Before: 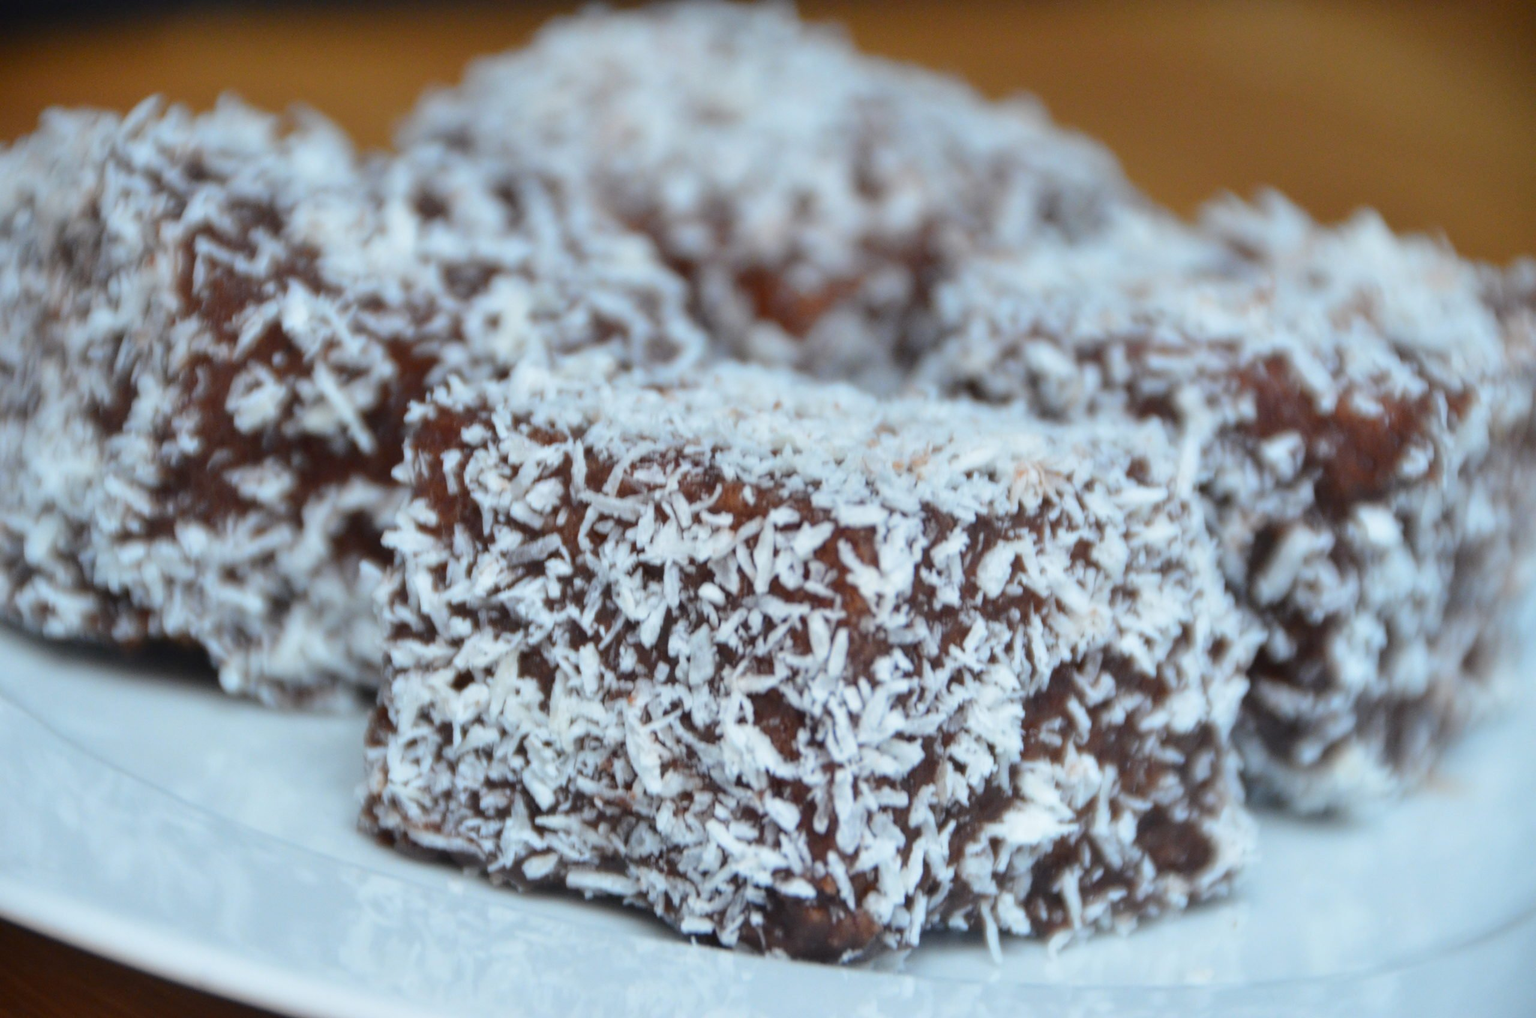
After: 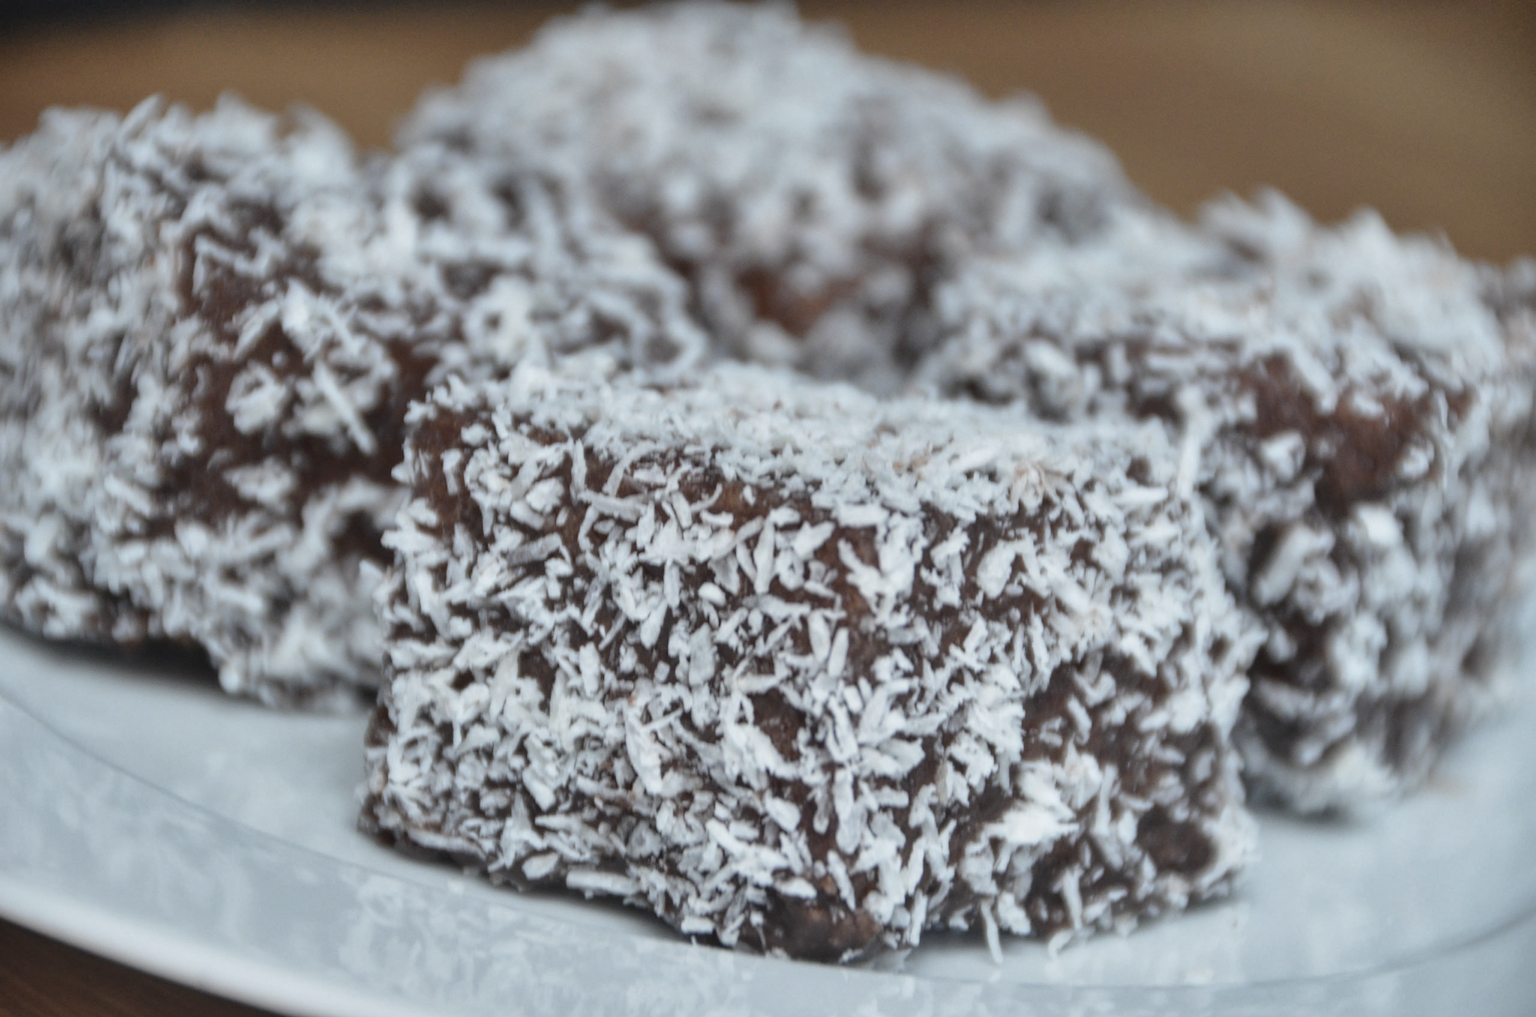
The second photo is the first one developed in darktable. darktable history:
color correction: saturation 0.5
local contrast: detail 110%
shadows and highlights: soften with gaussian
